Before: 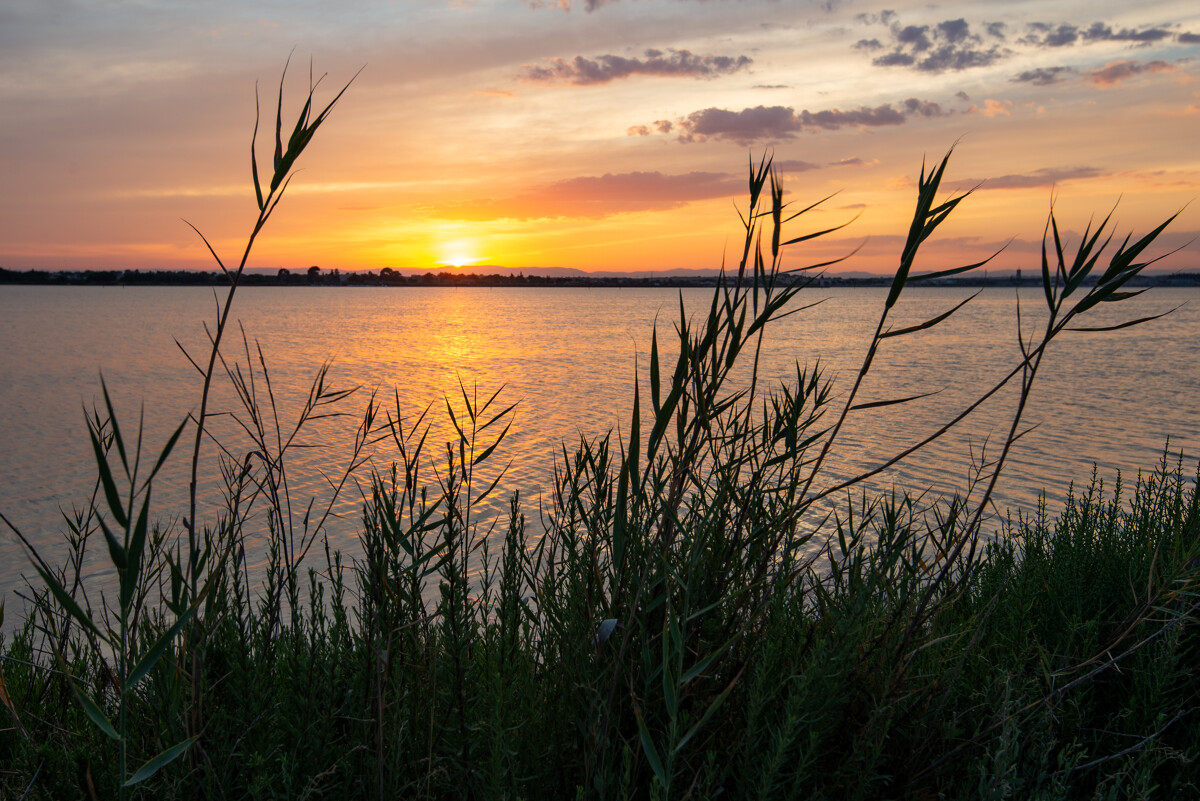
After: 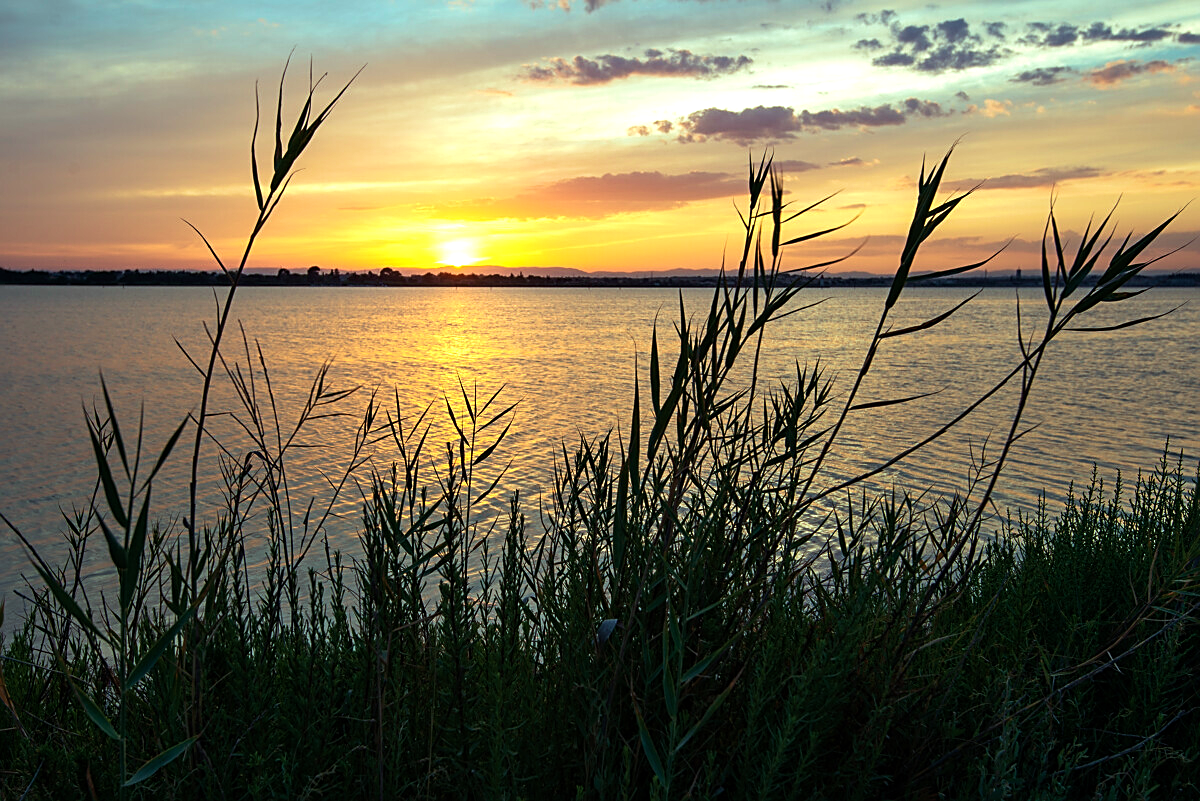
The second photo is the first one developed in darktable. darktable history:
color balance rgb: shadows lift › chroma 2.035%, shadows lift › hue 247.4°, highlights gain › chroma 4.093%, highlights gain › hue 199.31°, perceptual saturation grading › global saturation 0.761%, perceptual brilliance grading › global brilliance 14.458%, perceptual brilliance grading › shadows -35.312%
velvia: strength 39.12%
sharpen: on, module defaults
